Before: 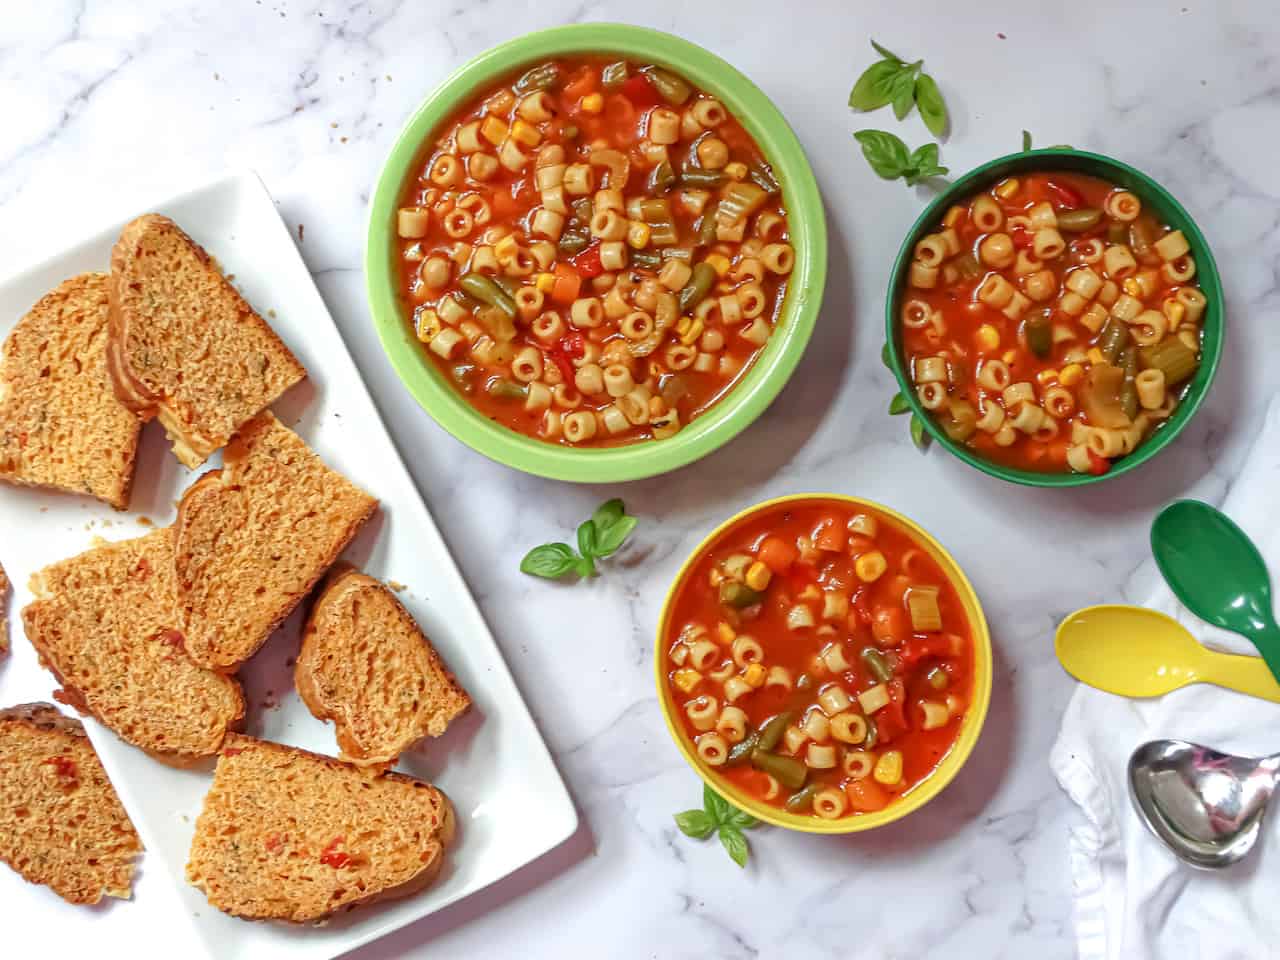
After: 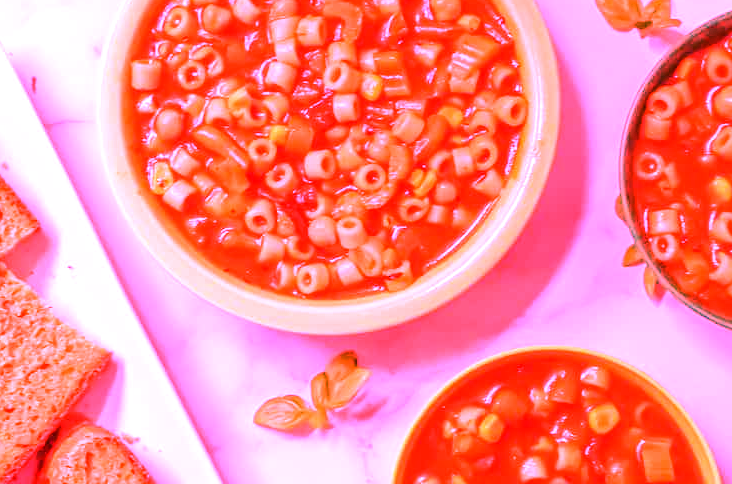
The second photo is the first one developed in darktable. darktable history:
white balance: red 4.26, blue 1.802
crop: left 20.932%, top 15.471%, right 21.848%, bottom 34.081%
